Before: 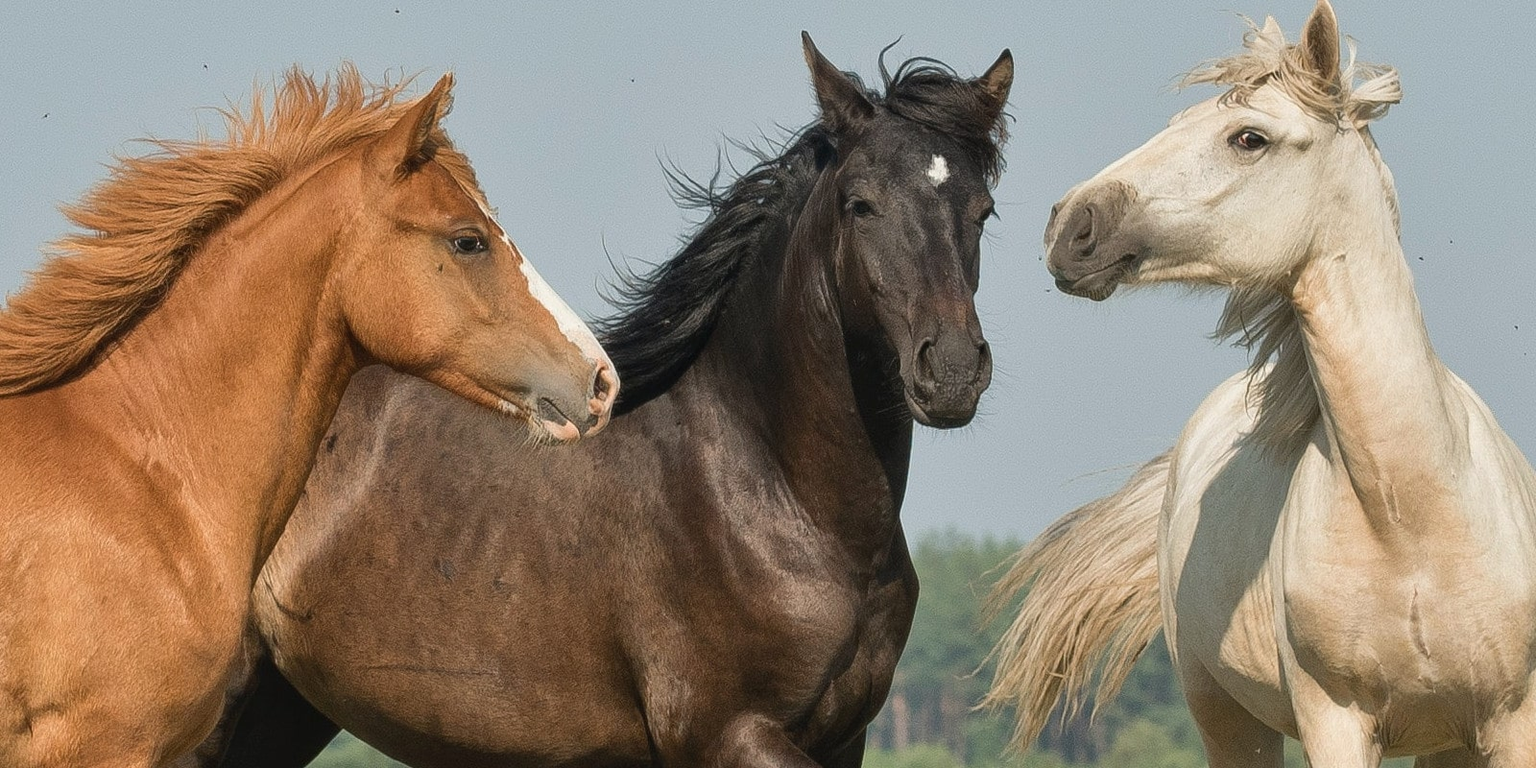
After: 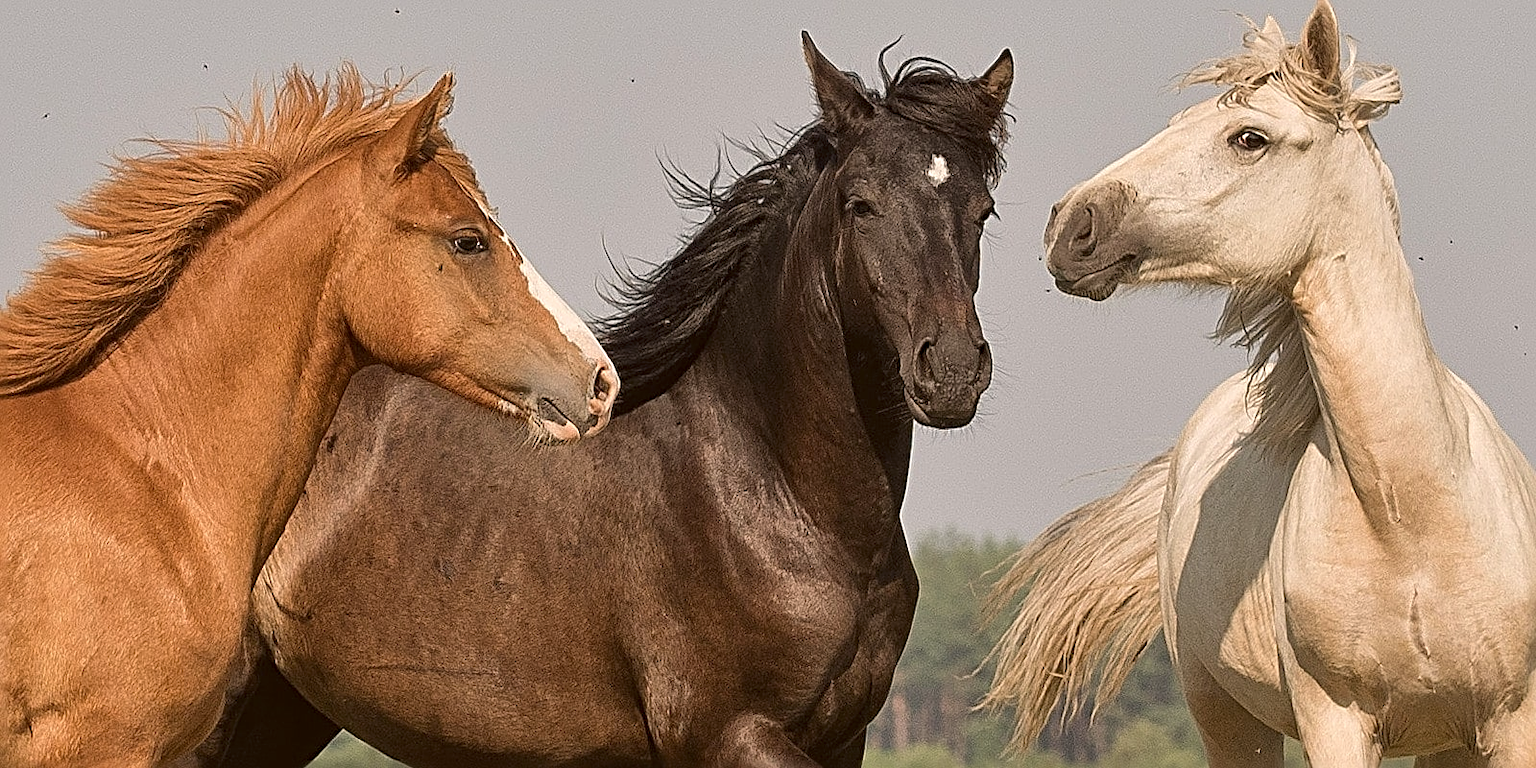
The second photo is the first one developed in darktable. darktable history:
color correction: highlights a* 6.47, highlights b* 7.49, shadows a* 6.07, shadows b* 7.53, saturation 0.908
sharpen: radius 2.983, amount 0.755
